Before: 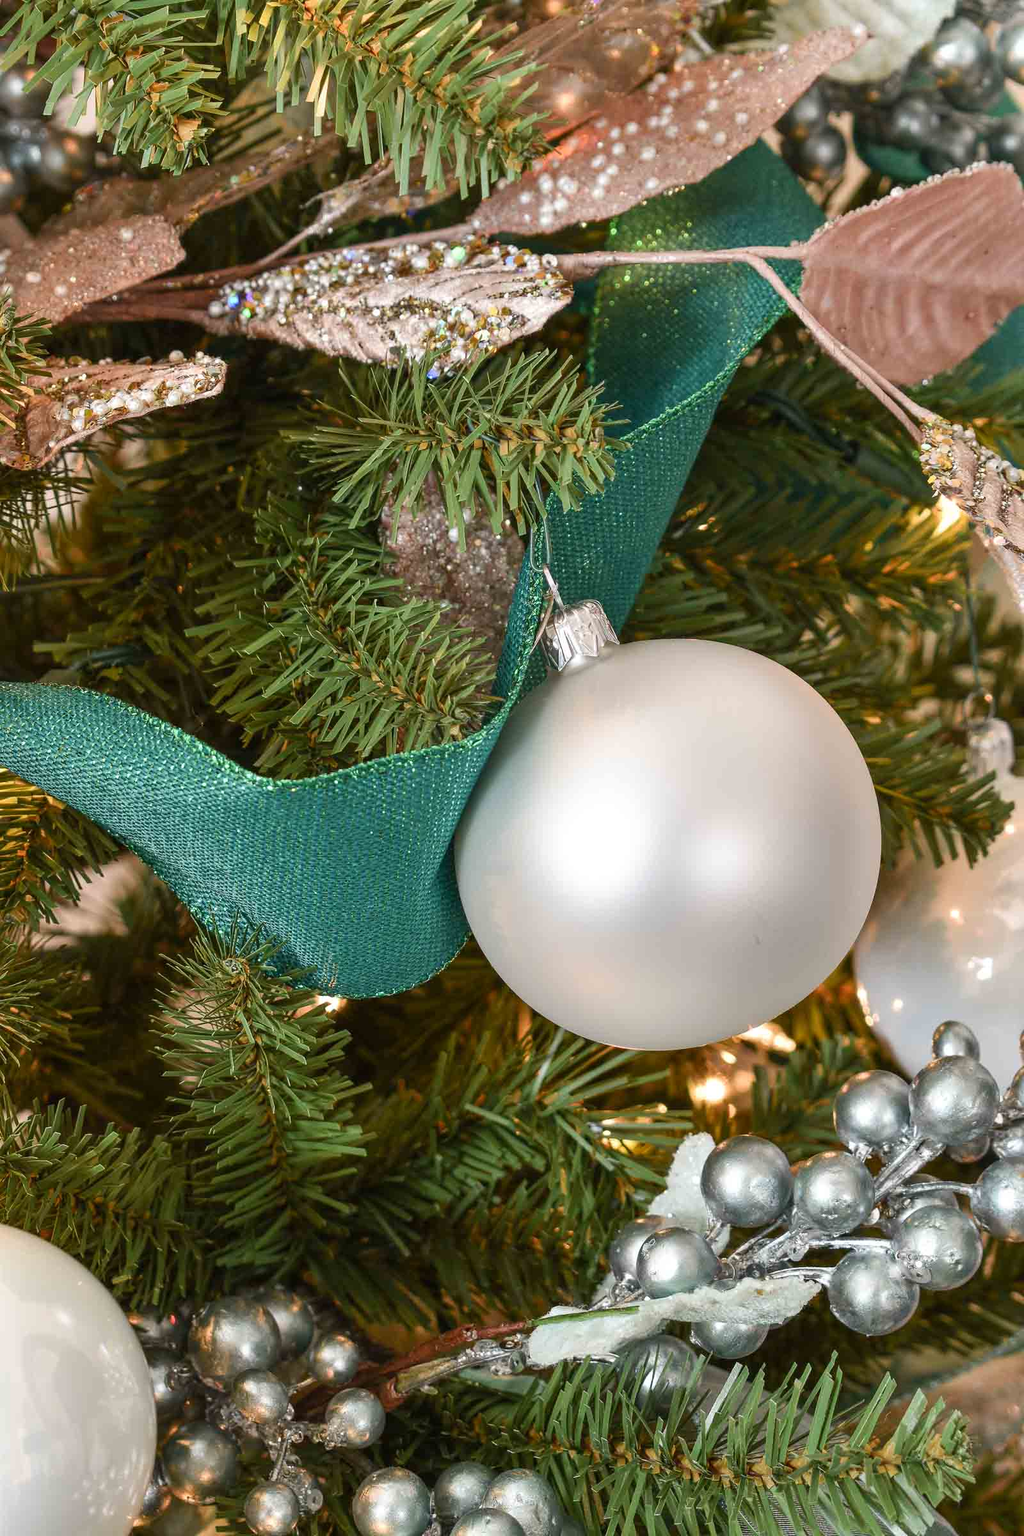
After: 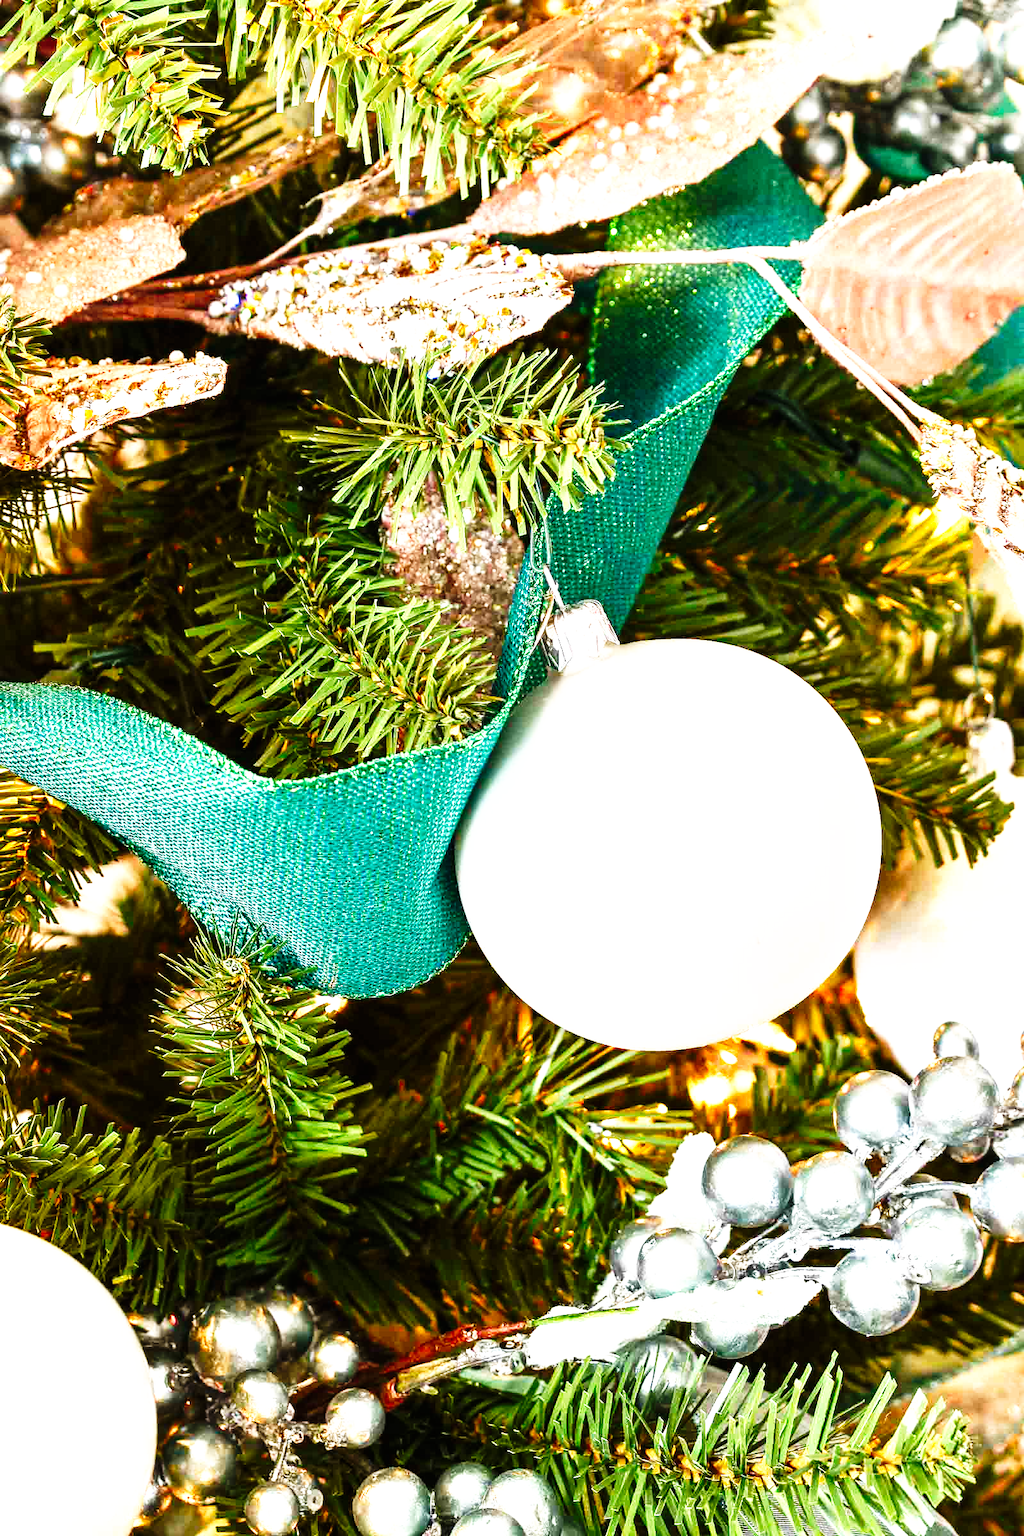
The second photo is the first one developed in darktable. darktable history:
tone curve: curves: ch0 [(0, 0) (0.003, 0.002) (0.011, 0.006) (0.025, 0.014) (0.044, 0.025) (0.069, 0.039) (0.1, 0.056) (0.136, 0.082) (0.177, 0.116) (0.224, 0.163) (0.277, 0.233) (0.335, 0.311) (0.399, 0.396) (0.468, 0.488) (0.543, 0.588) (0.623, 0.695) (0.709, 0.809) (0.801, 0.912) (0.898, 0.997) (1, 1)], preserve colors none
base curve: curves: ch0 [(0, 0) (0.007, 0.004) (0.027, 0.03) (0.046, 0.07) (0.207, 0.54) (0.442, 0.872) (0.673, 0.972) (1, 1)], preserve colors none
